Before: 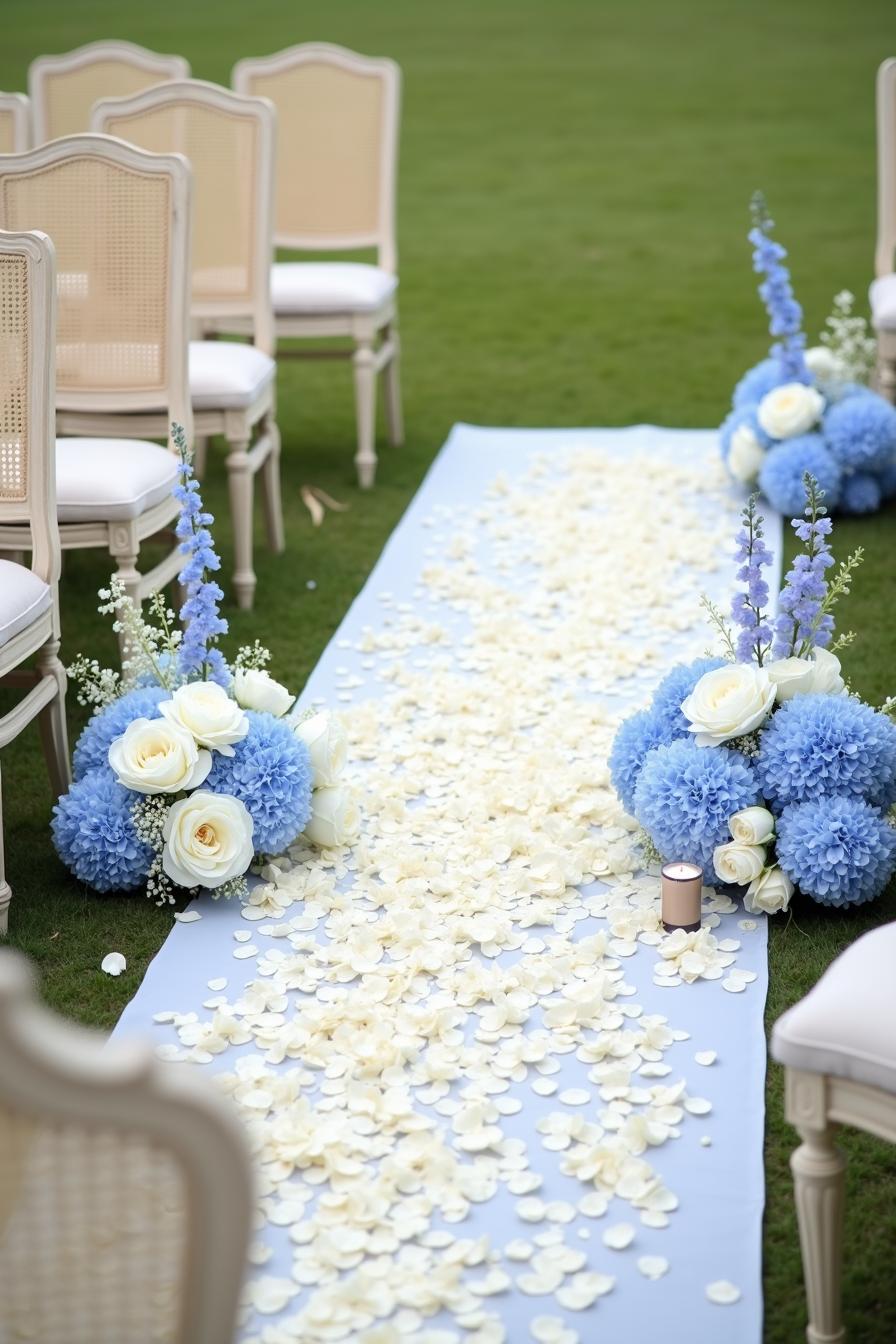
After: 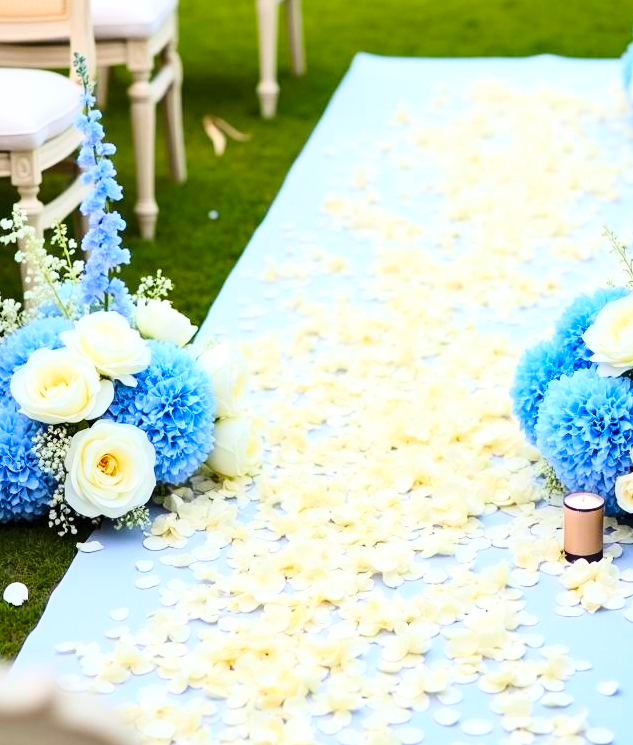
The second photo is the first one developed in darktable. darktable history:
crop: left 10.951%, top 27.533%, right 18.322%, bottom 17.034%
contrast brightness saturation: saturation -0.06
color balance rgb: linear chroma grading › shadows 19.33%, linear chroma grading › highlights 4.176%, linear chroma grading › mid-tones 10.144%, perceptual saturation grading › global saturation 31.097%, global vibrance 20%
shadows and highlights: soften with gaussian
base curve: curves: ch0 [(0, 0) (0.032, 0.037) (0.105, 0.228) (0.435, 0.76) (0.856, 0.983) (1, 1)]
